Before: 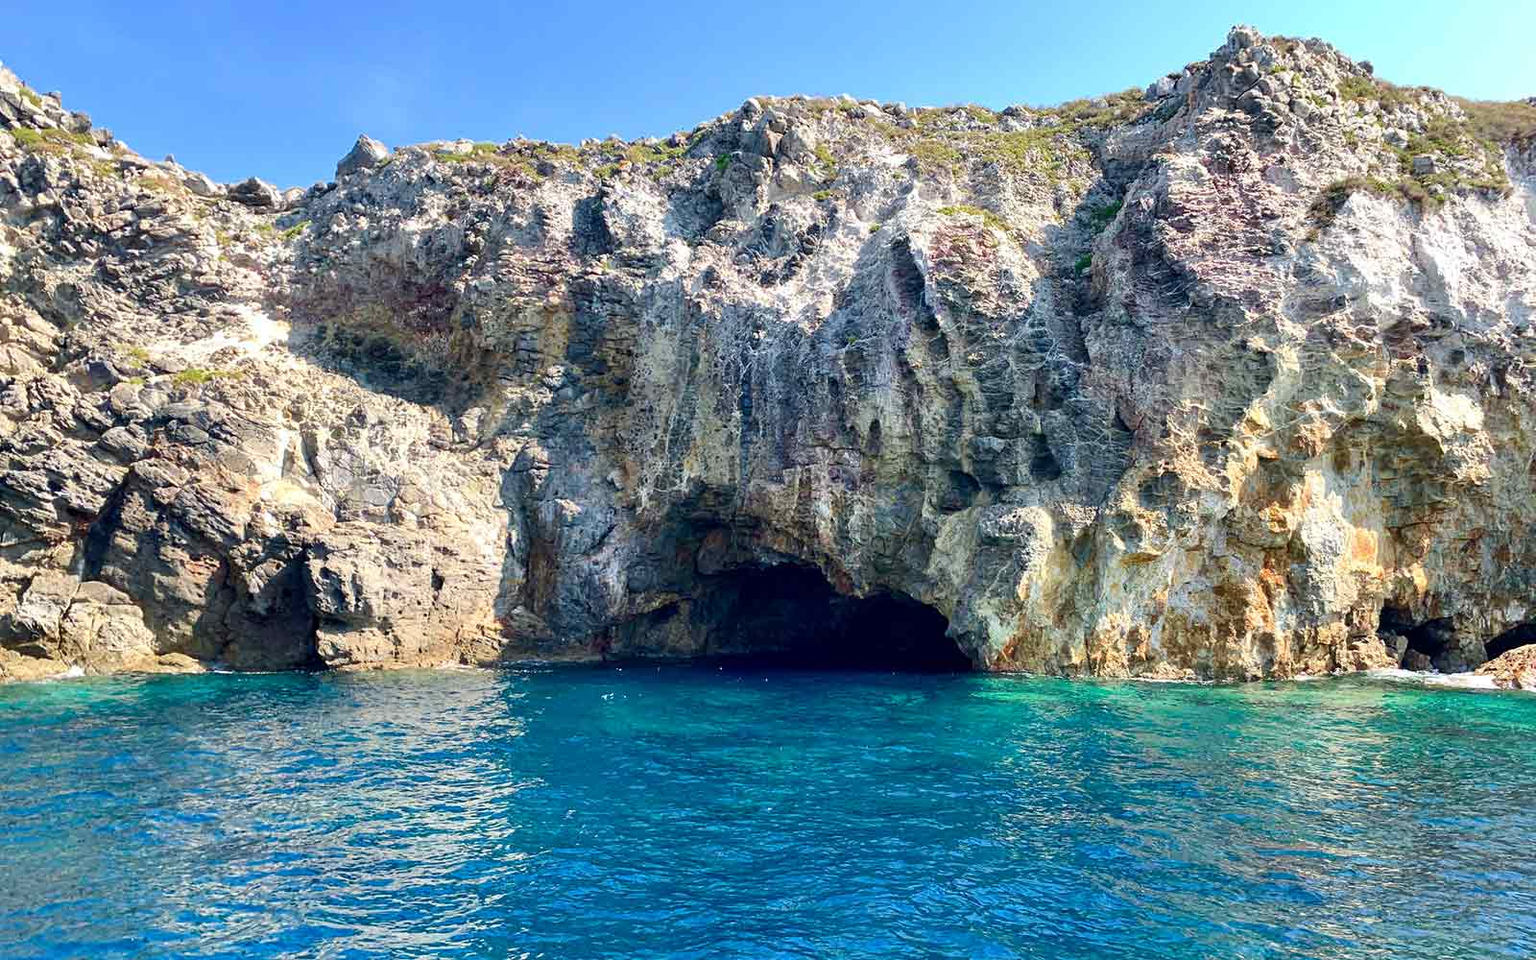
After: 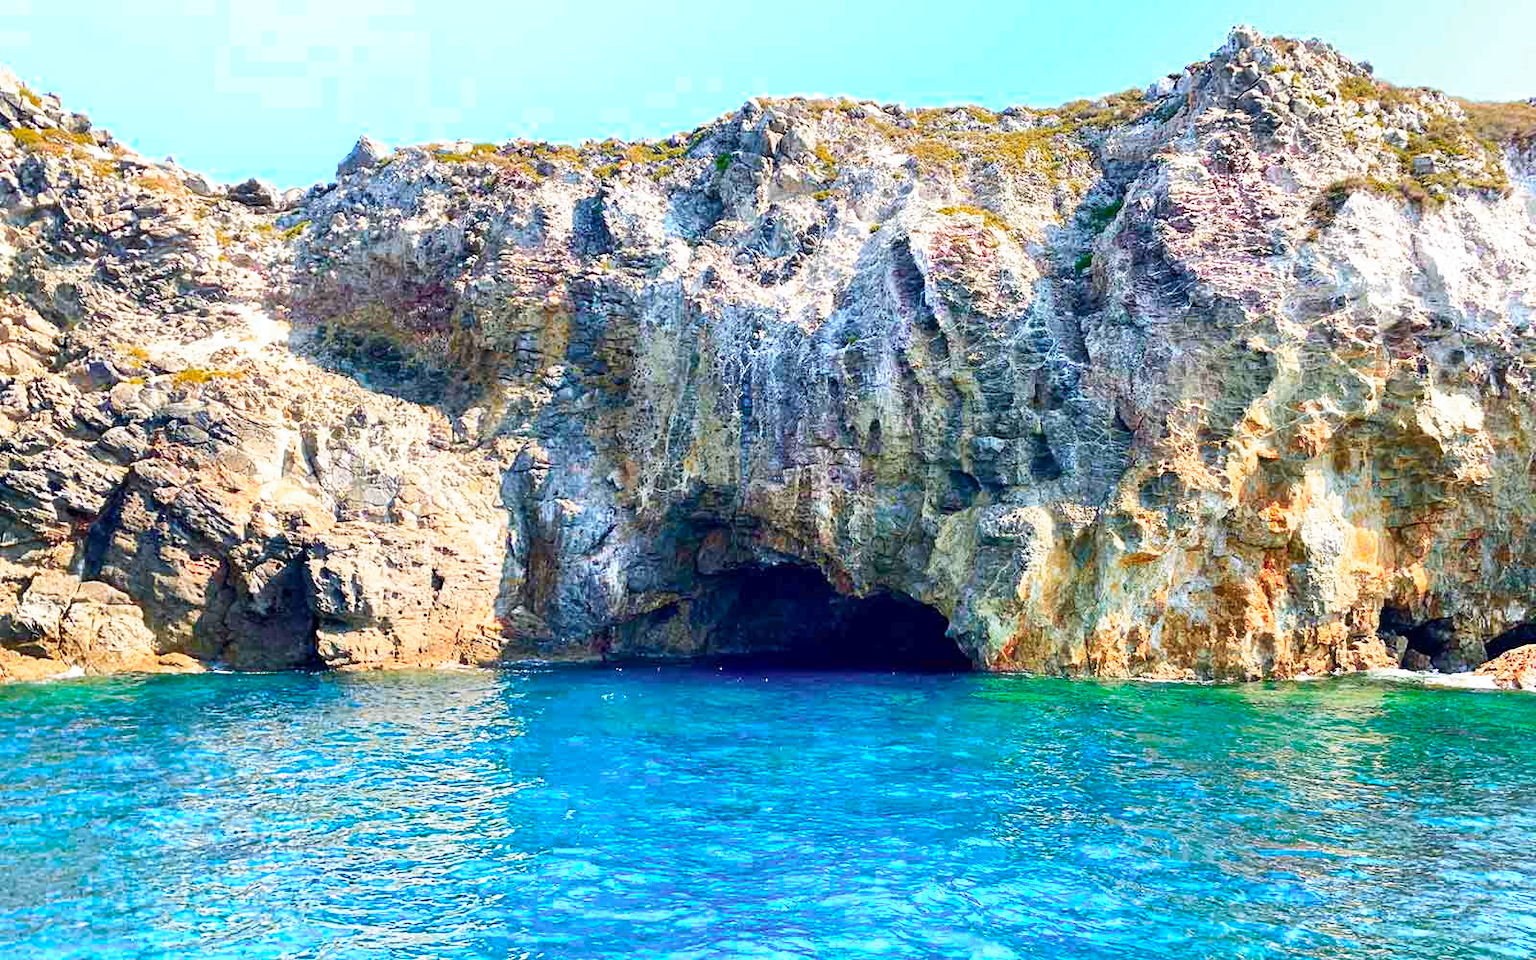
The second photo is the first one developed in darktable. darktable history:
color zones: curves: ch0 [(0.473, 0.374) (0.742, 0.784)]; ch1 [(0.354, 0.737) (0.742, 0.705)]; ch2 [(0.318, 0.421) (0.758, 0.532)]
base curve: curves: ch0 [(0, 0) (0.688, 0.865) (1, 1)], preserve colors none
